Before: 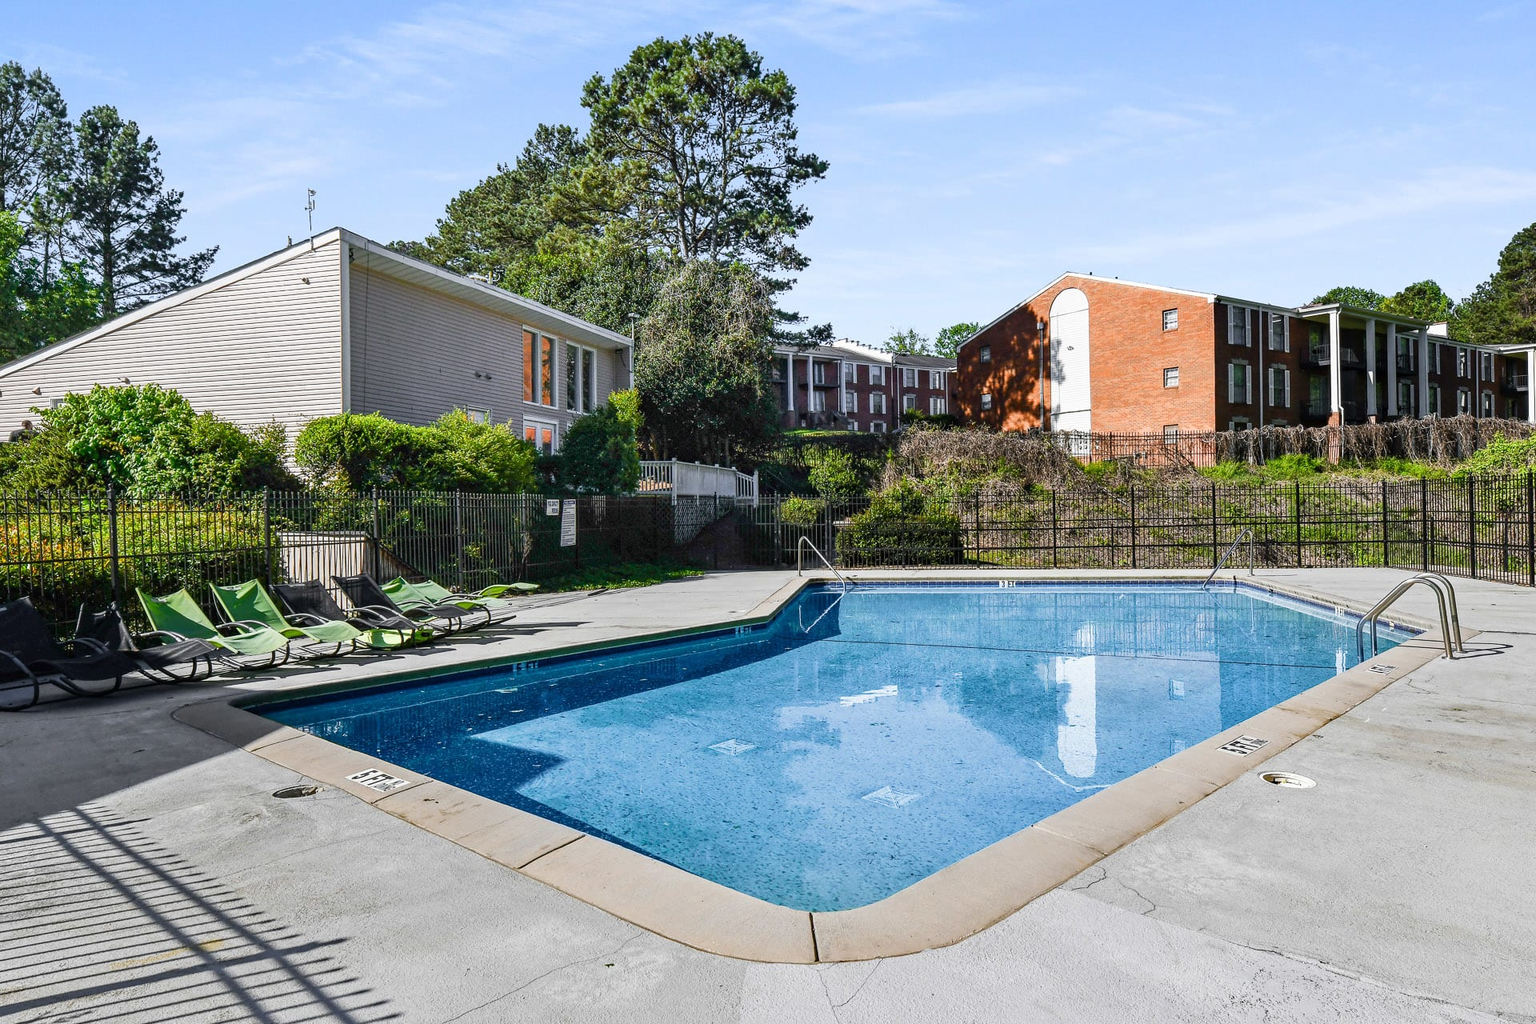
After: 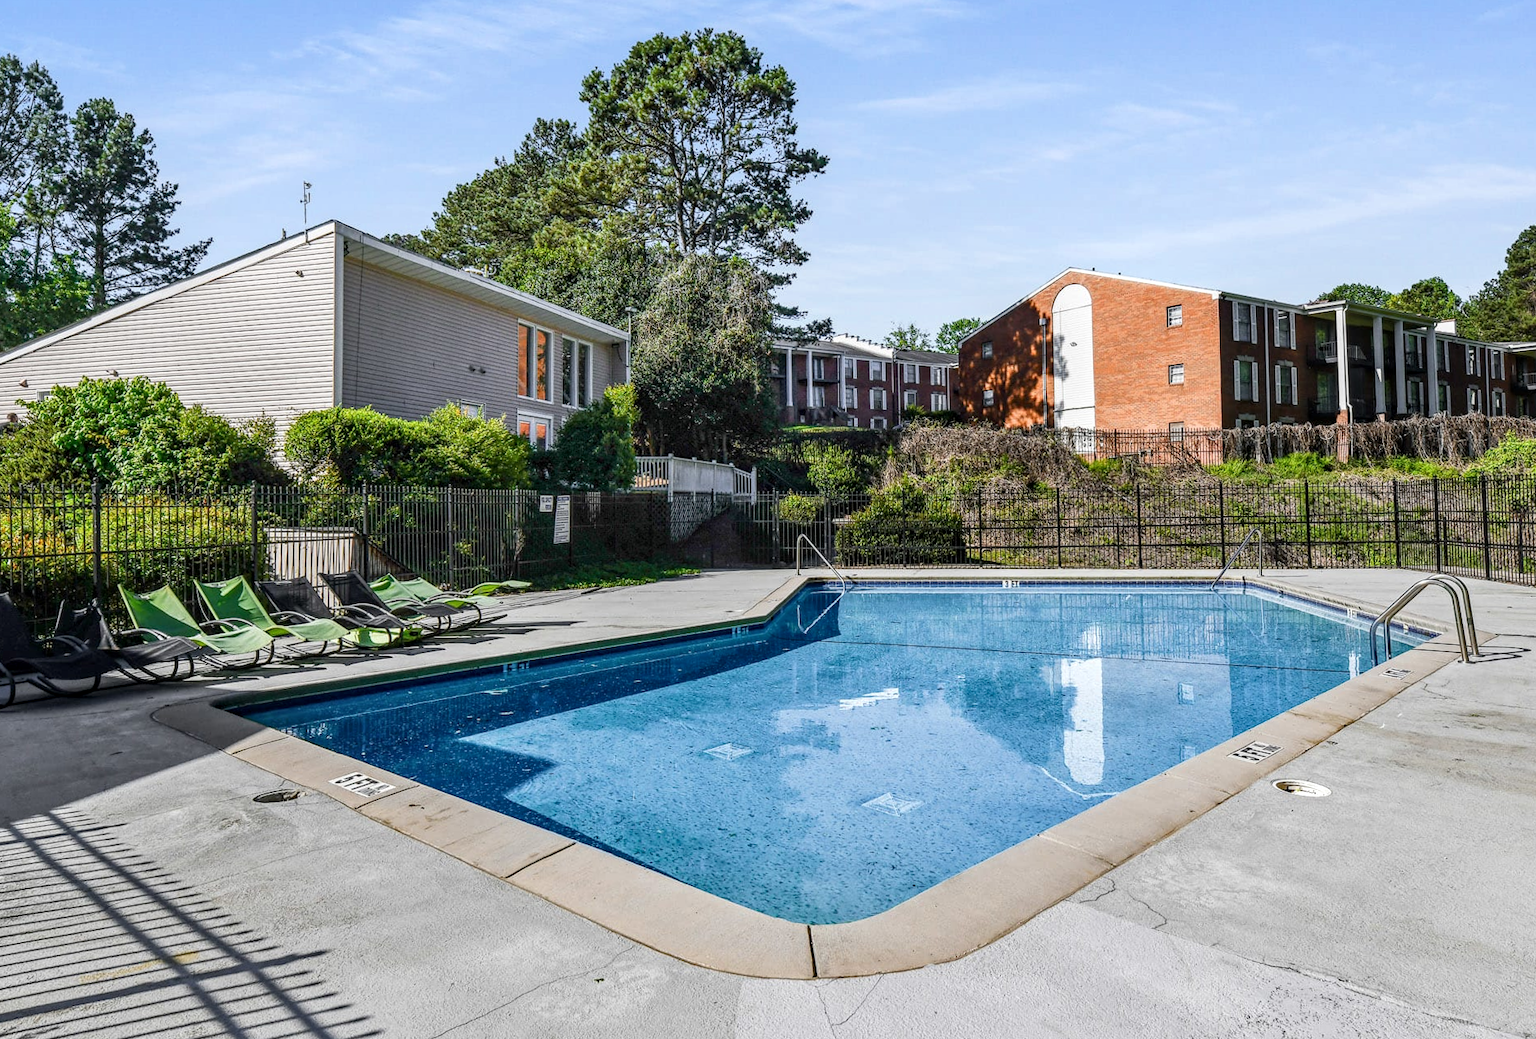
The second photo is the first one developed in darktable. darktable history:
rotate and perspective: rotation 0.226°, lens shift (vertical) -0.042, crop left 0.023, crop right 0.982, crop top 0.006, crop bottom 0.994
local contrast: on, module defaults
